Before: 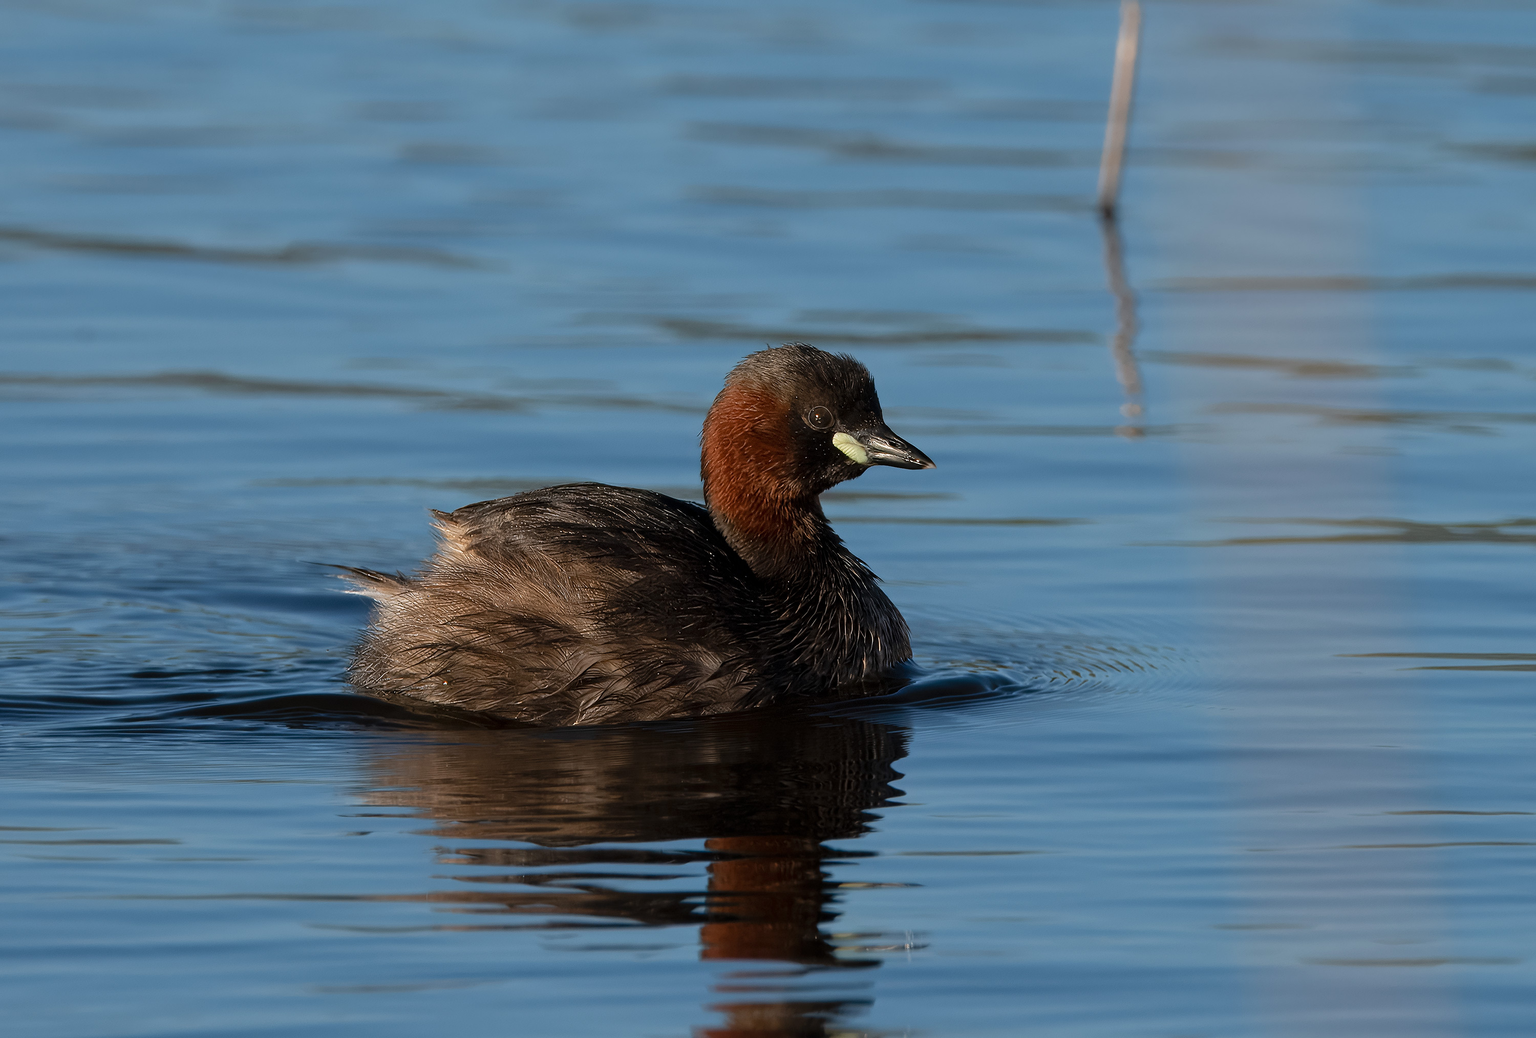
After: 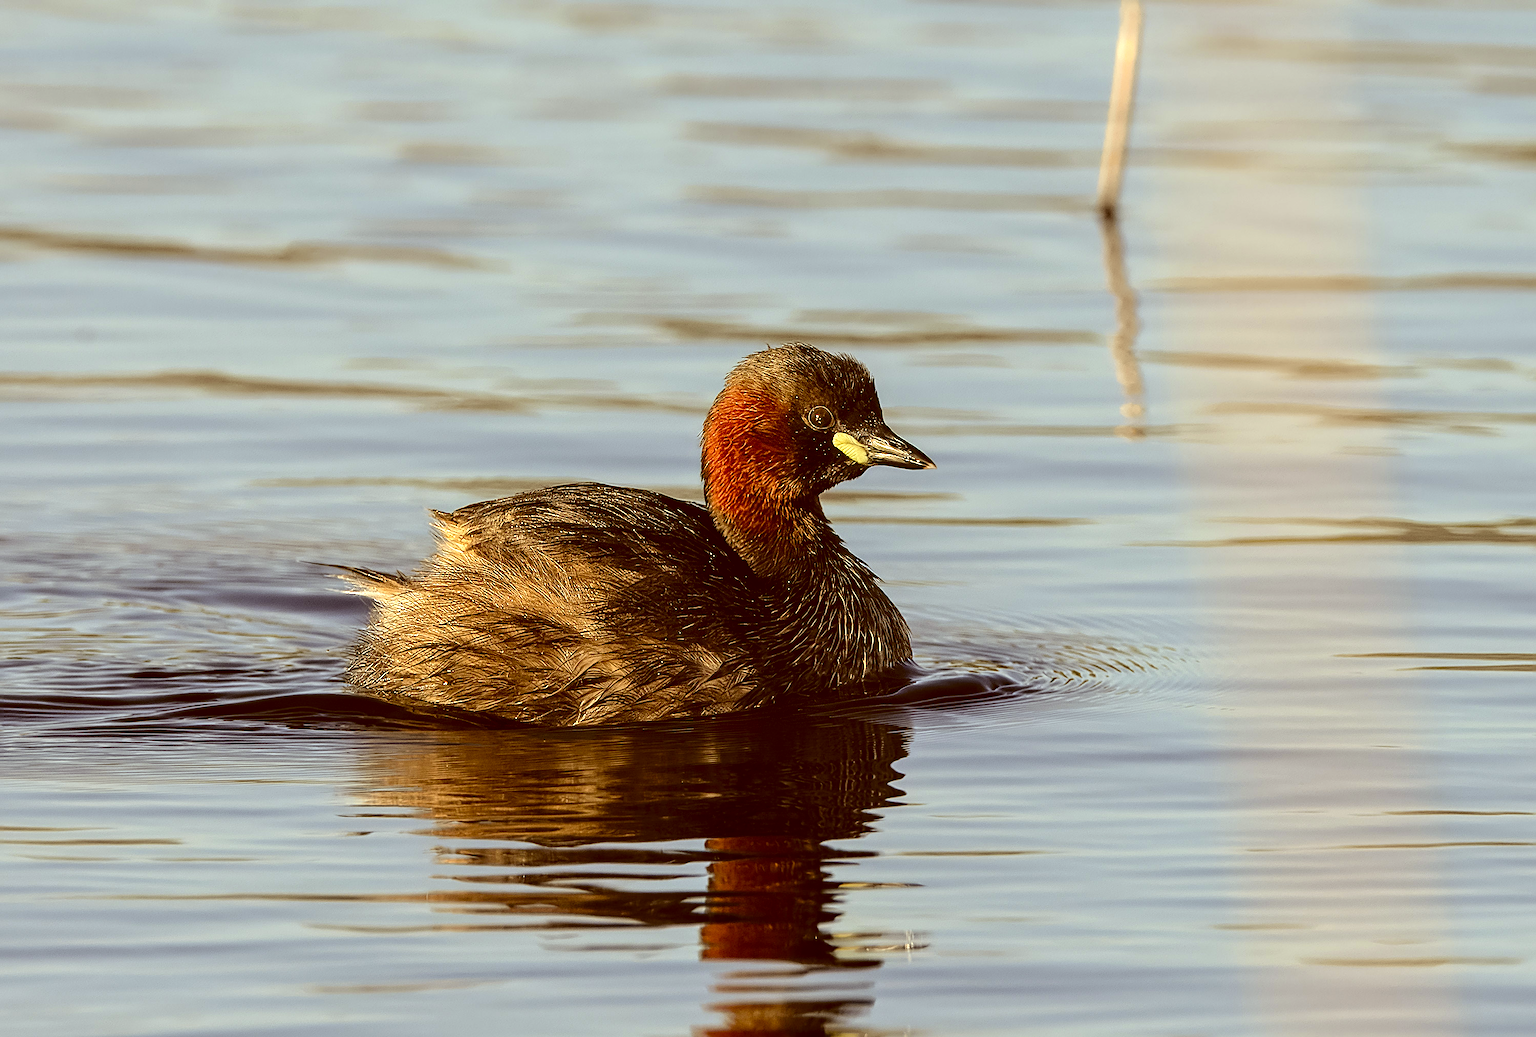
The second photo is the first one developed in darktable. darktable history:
exposure: black level correction 0, exposure 1.001 EV, compensate highlight preservation false
tone curve: curves: ch0 [(0, 0) (0.037, 0.025) (0.131, 0.093) (0.275, 0.256) (0.476, 0.517) (0.607, 0.667) (0.691, 0.745) (0.789, 0.836) (0.911, 0.925) (0.997, 0.995)]; ch1 [(0, 0) (0.301, 0.3) (0.444, 0.45) (0.493, 0.495) (0.507, 0.503) (0.534, 0.533) (0.582, 0.58) (0.658, 0.693) (0.746, 0.77) (1, 1)]; ch2 [(0, 0) (0.246, 0.233) (0.36, 0.352) (0.415, 0.418) (0.476, 0.492) (0.502, 0.504) (0.525, 0.518) (0.539, 0.544) (0.586, 0.602) (0.634, 0.651) (0.706, 0.727) (0.853, 0.852) (1, 0.951)], color space Lab, independent channels, preserve colors none
sharpen: radius 2.687, amount 0.668
local contrast: on, module defaults
color correction: highlights a* 1.01, highlights b* 25.01, shadows a* 16.12, shadows b* 24.22
